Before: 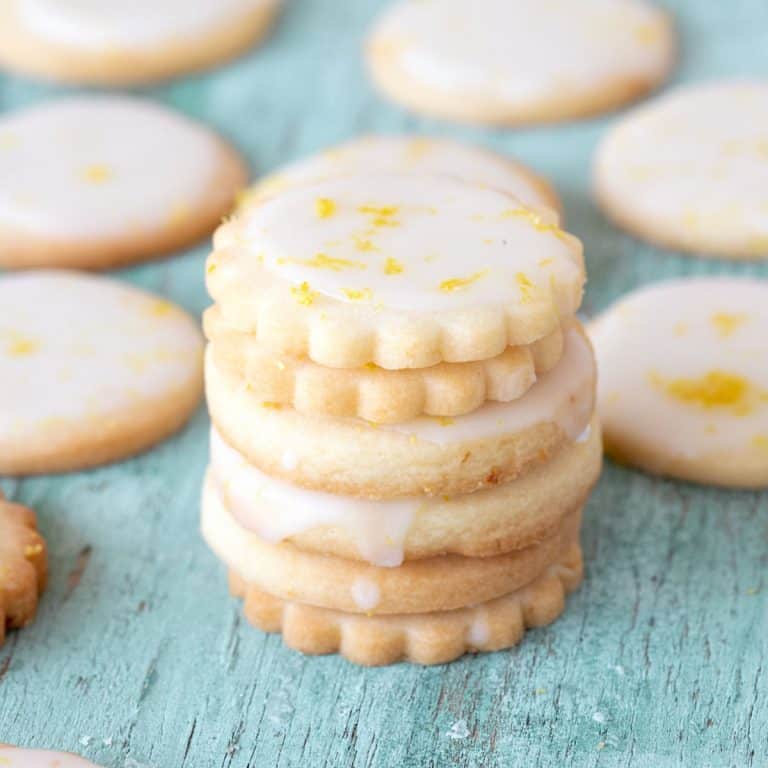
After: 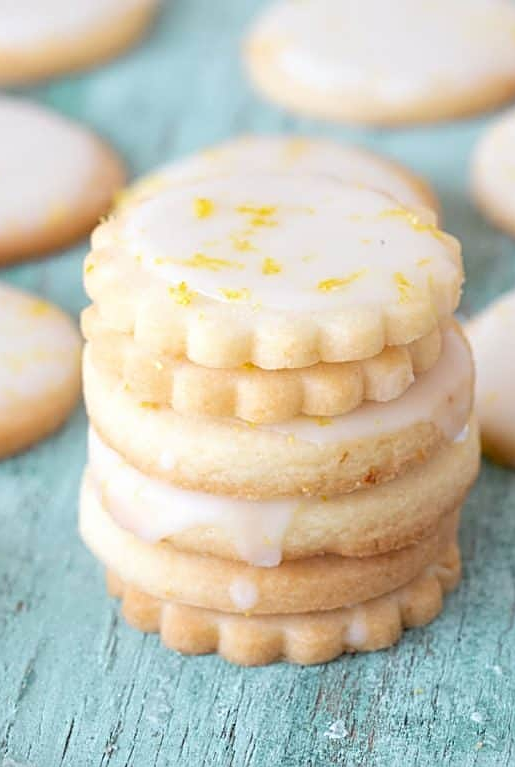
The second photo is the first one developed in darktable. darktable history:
crop and rotate: left 16.007%, right 16.848%
sharpen: on, module defaults
